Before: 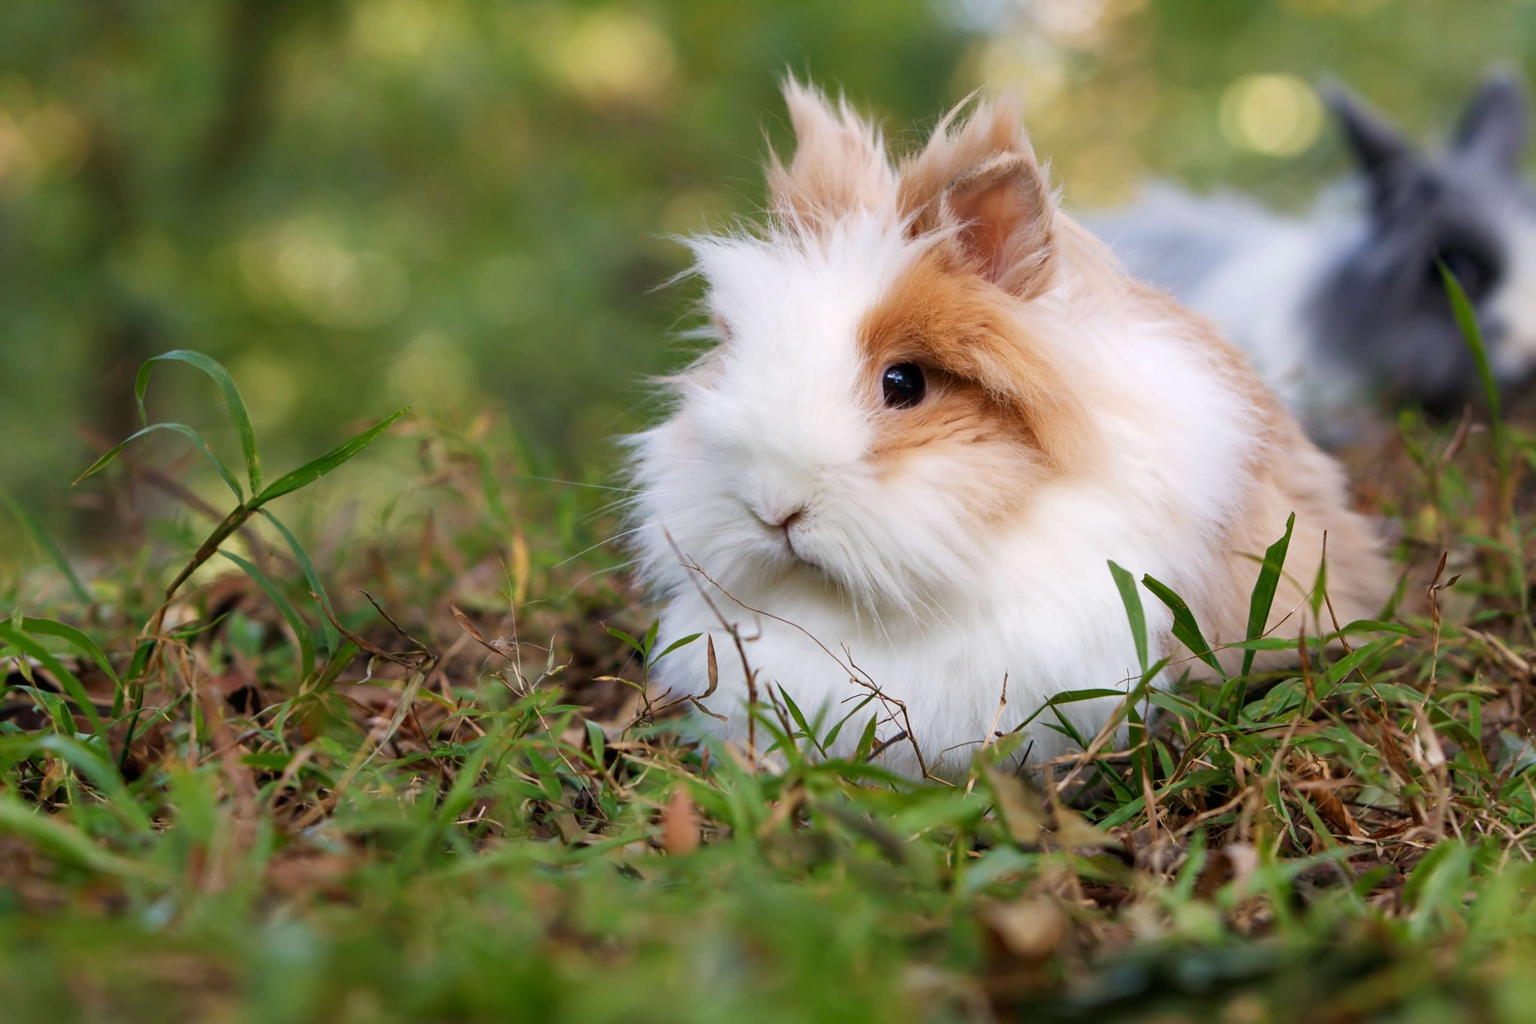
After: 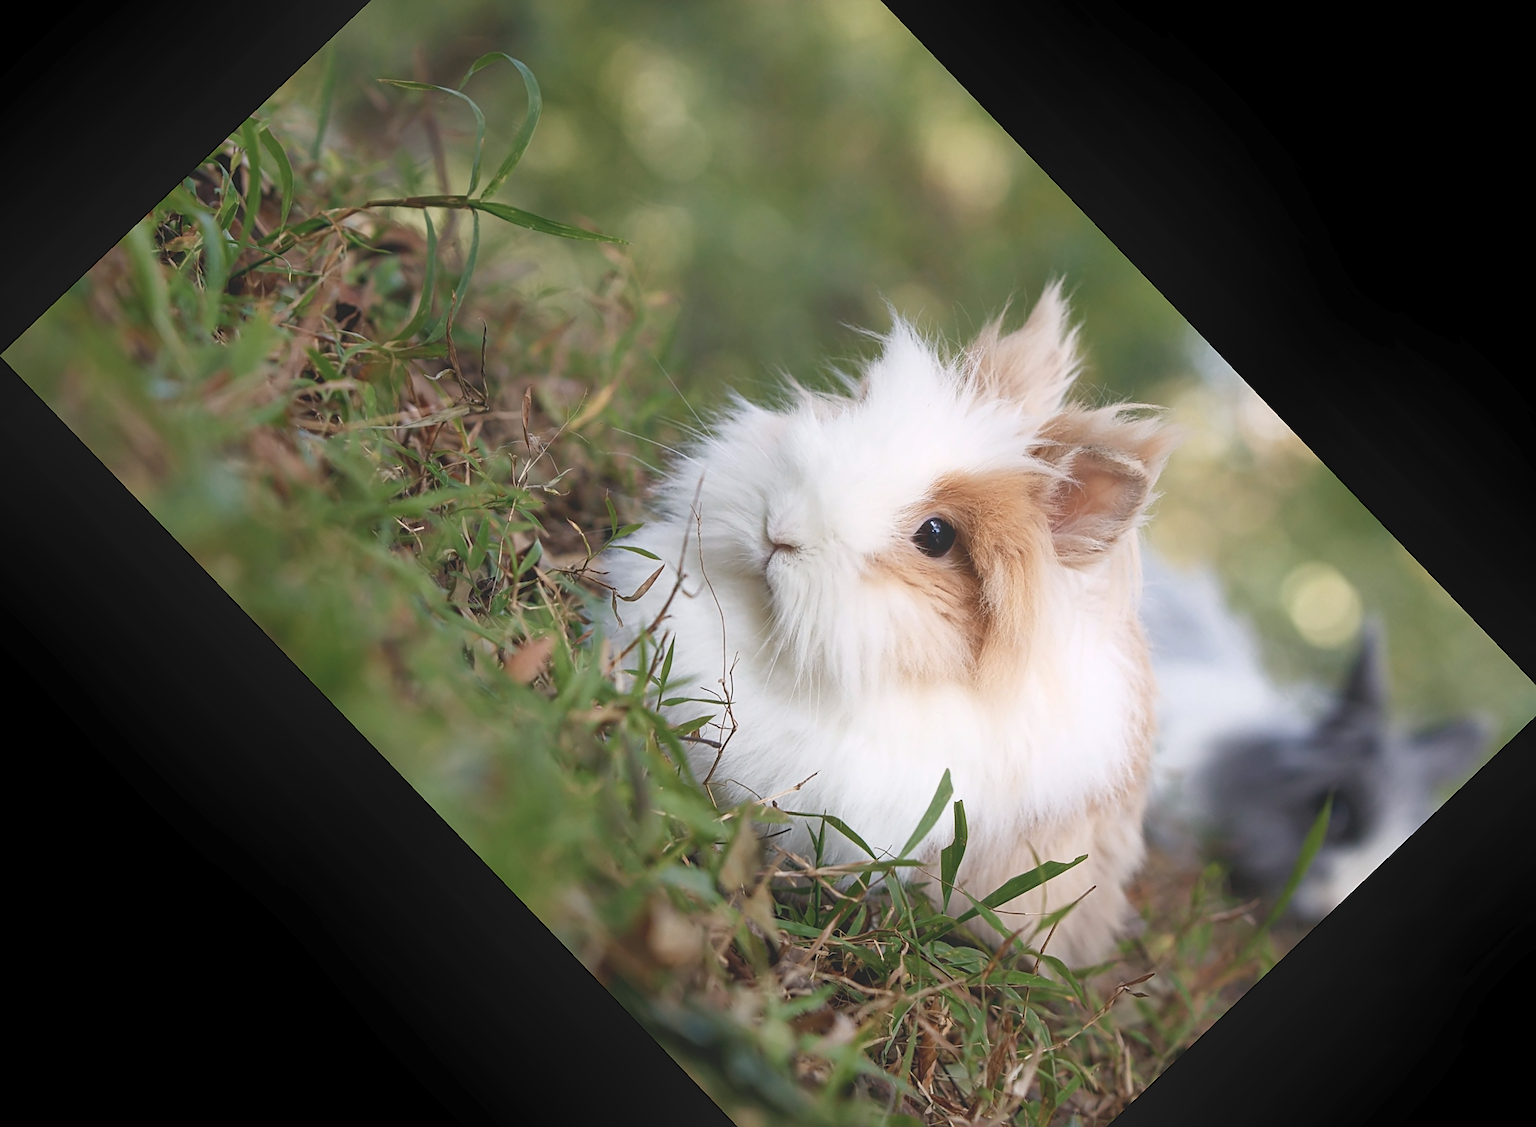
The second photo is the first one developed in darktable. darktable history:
crop and rotate: angle -46.26°, top 16.234%, right 0.912%, bottom 11.704%
contrast brightness saturation: contrast 0.43, brightness 0.56, saturation -0.19
color zones: curves: ch0 [(0.25, 0.5) (0.636, 0.25) (0.75, 0.5)]
contrast equalizer: y [[0.439, 0.44, 0.442, 0.457, 0.493, 0.498], [0.5 ×6], [0.5 ×6], [0 ×6], [0 ×6]]
shadows and highlights: shadows 43.06, highlights 6.94
base curve: curves: ch0 [(0, 0) (0.826, 0.587) (1, 1)]
sharpen: on, module defaults
